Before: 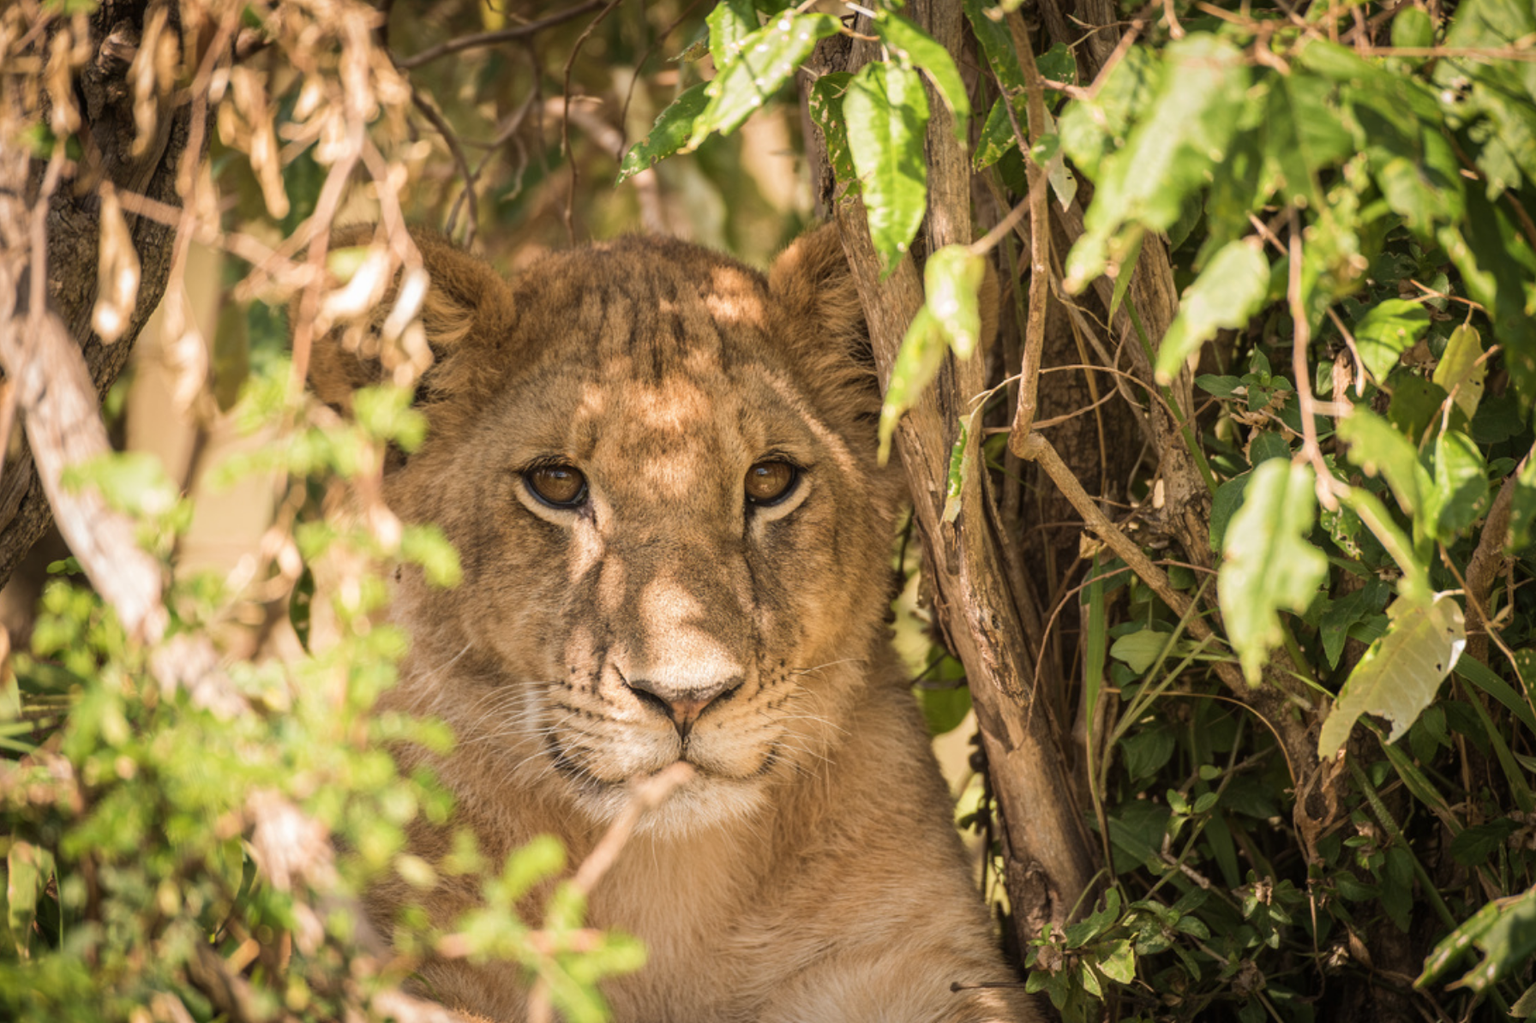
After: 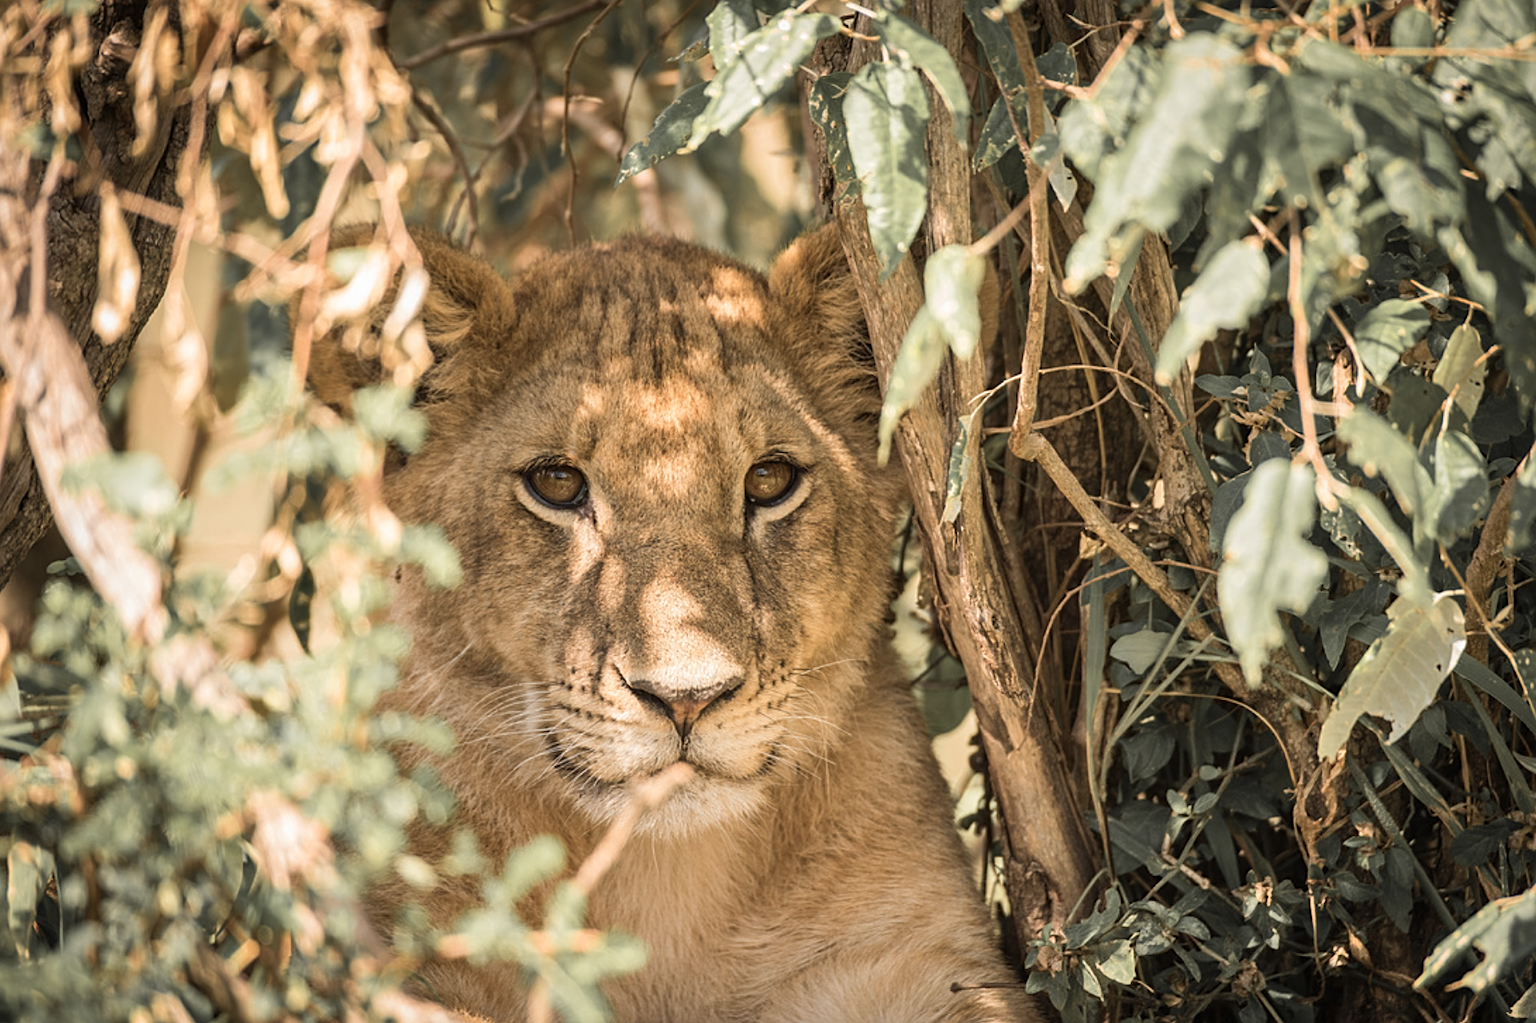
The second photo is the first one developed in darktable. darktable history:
shadows and highlights: low approximation 0.01, soften with gaussian
color zones: curves: ch0 [(0, 0.447) (0.184, 0.543) (0.323, 0.476) (0.429, 0.445) (0.571, 0.443) (0.714, 0.451) (0.857, 0.452) (1, 0.447)]; ch1 [(0, 0.464) (0.176, 0.46) (0.287, 0.177) (0.429, 0.002) (0.571, 0) (0.714, 0) (0.857, 0) (1, 0.464)]
sharpen: on, module defaults
